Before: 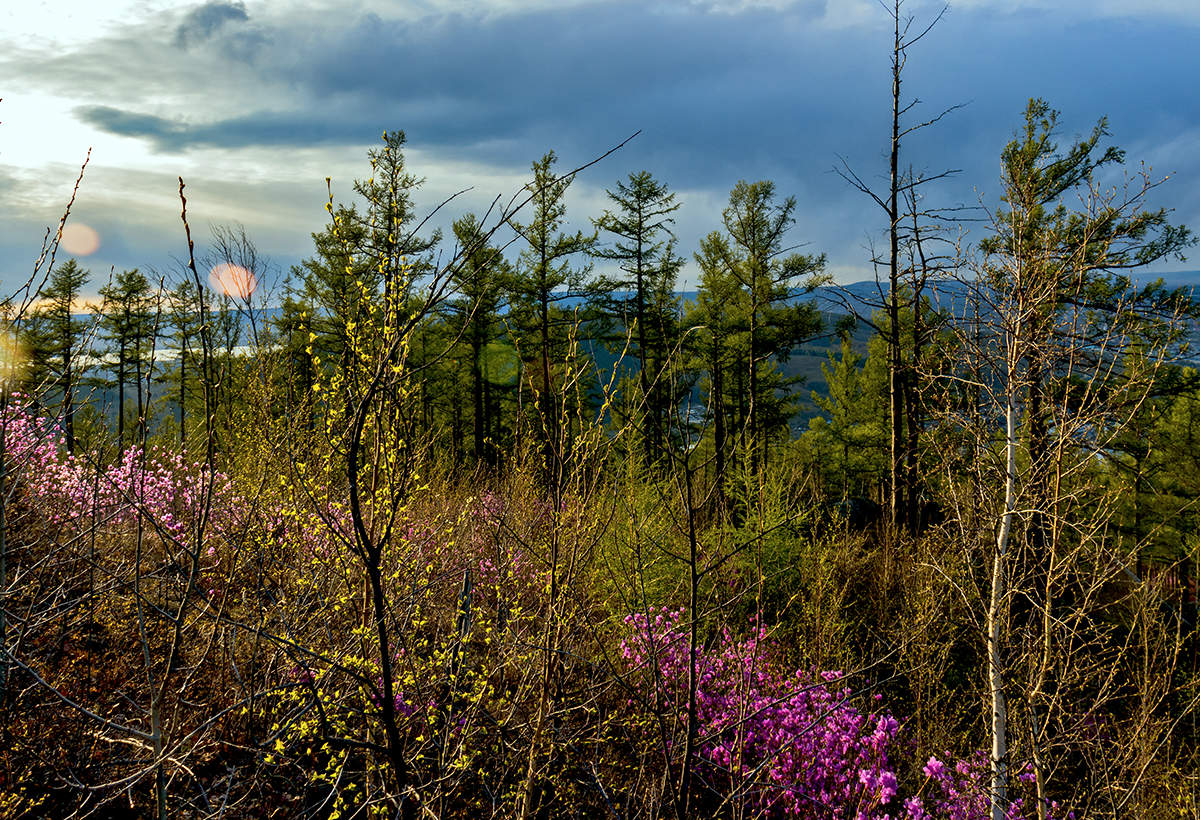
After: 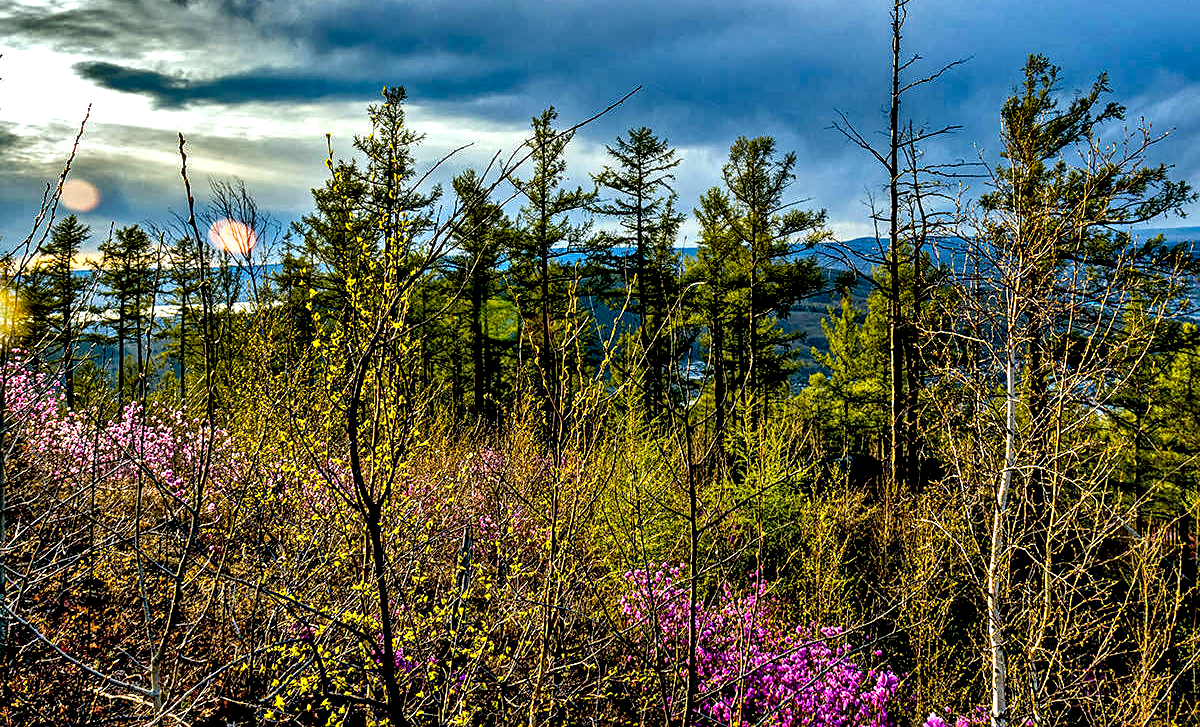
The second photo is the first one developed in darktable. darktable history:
color balance rgb: linear chroma grading › global chroma 15.129%, perceptual saturation grading › global saturation 0.785%, global vibrance 15.853%, saturation formula JzAzBz (2021)
shadows and highlights: white point adjustment 0.161, highlights -69.4, soften with gaussian
crop and rotate: top 5.452%, bottom 5.82%
sharpen: radius 1.823, amount 0.402, threshold 1.606
local contrast: detail 150%
contrast equalizer: y [[0.6 ×6], [0.55 ×6], [0 ×6], [0 ×6], [0 ×6]]
